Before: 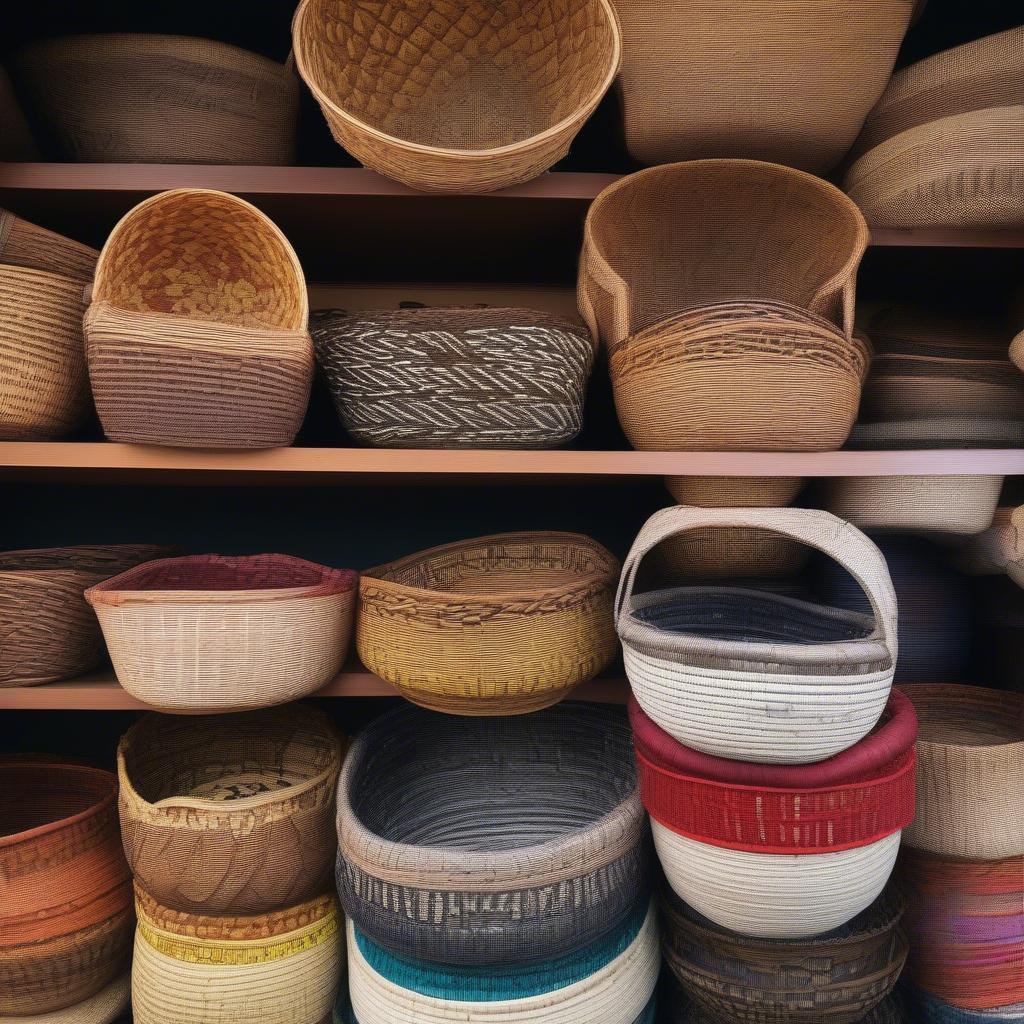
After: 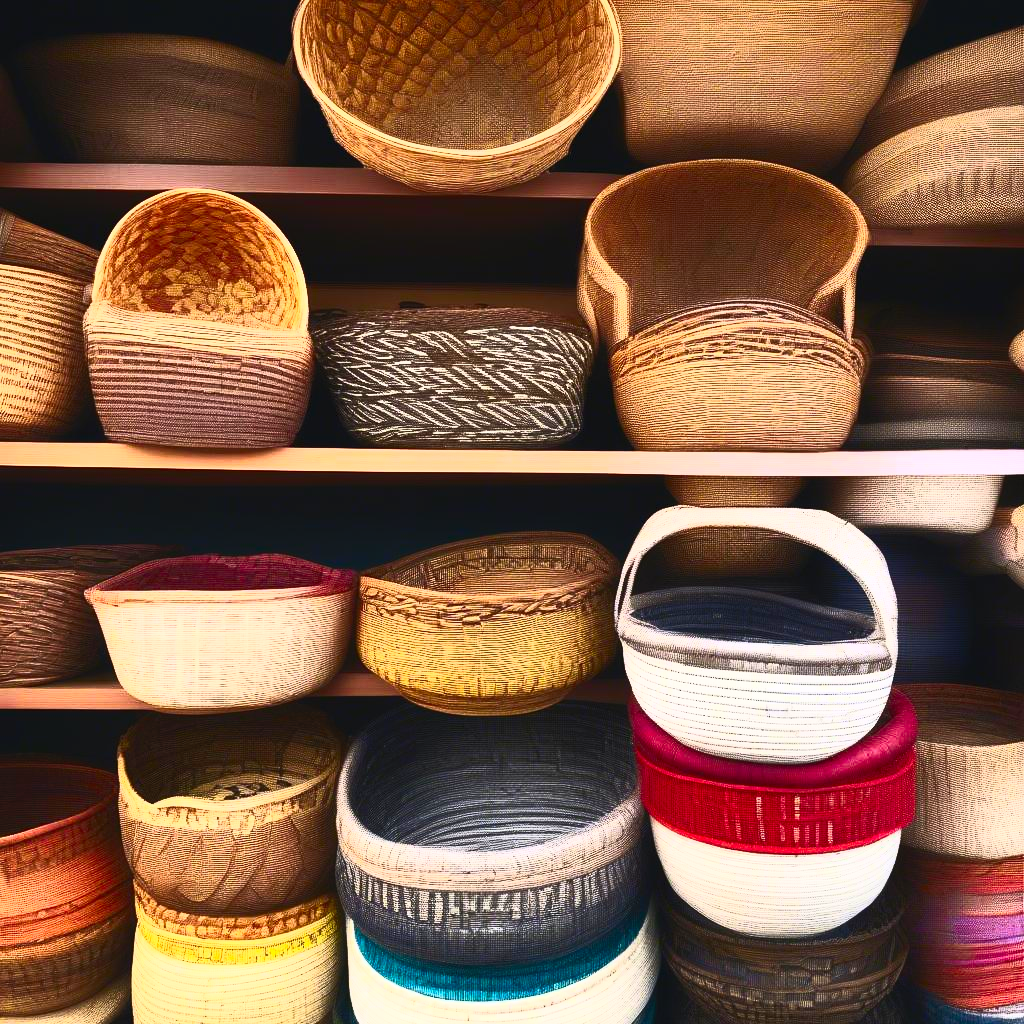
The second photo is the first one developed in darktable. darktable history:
contrast brightness saturation: contrast 0.82, brightness 0.592, saturation 0.609
